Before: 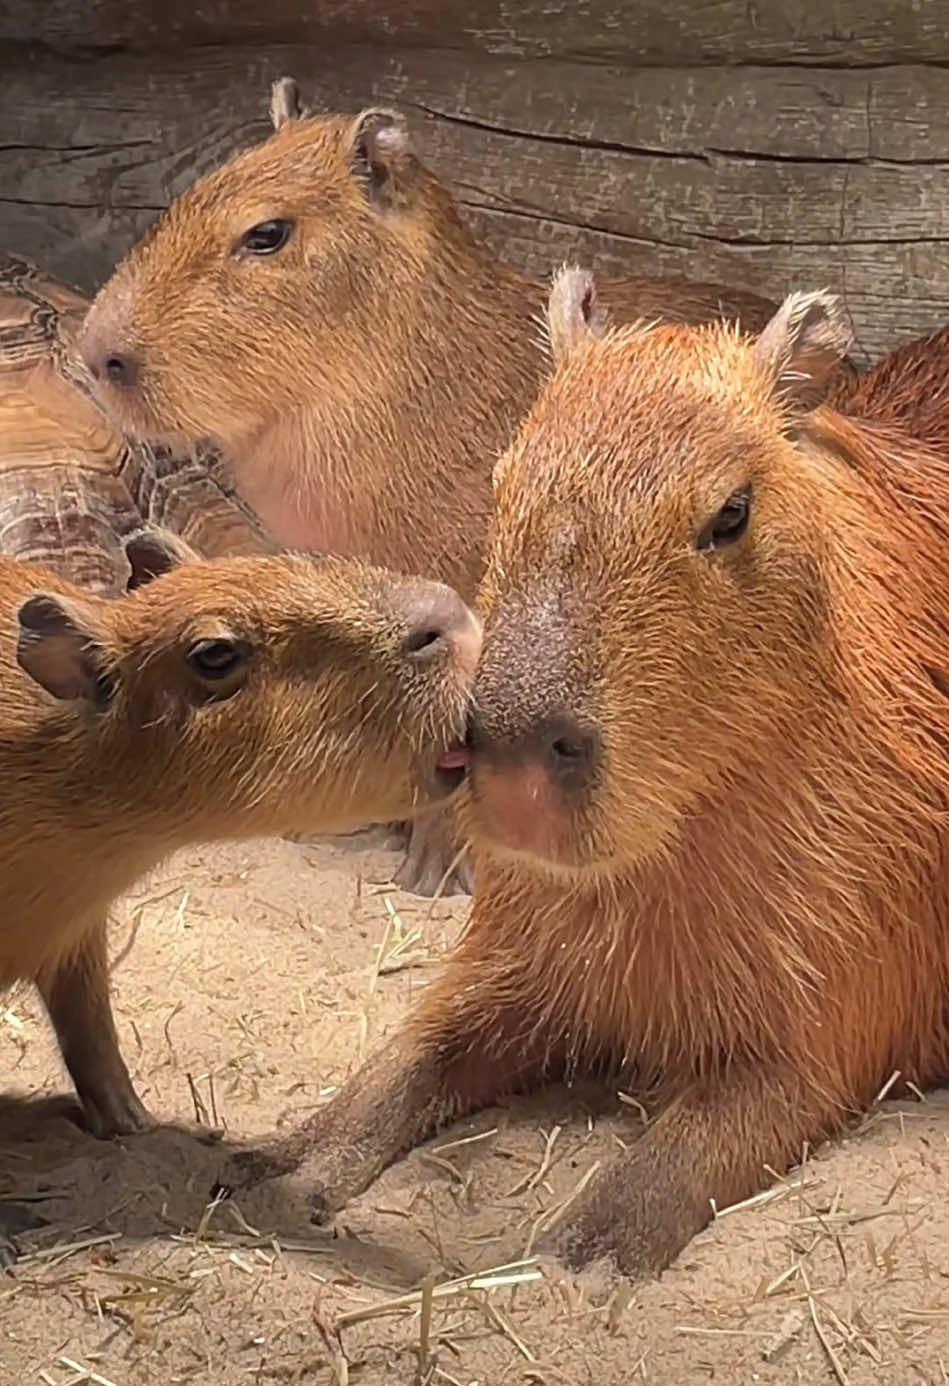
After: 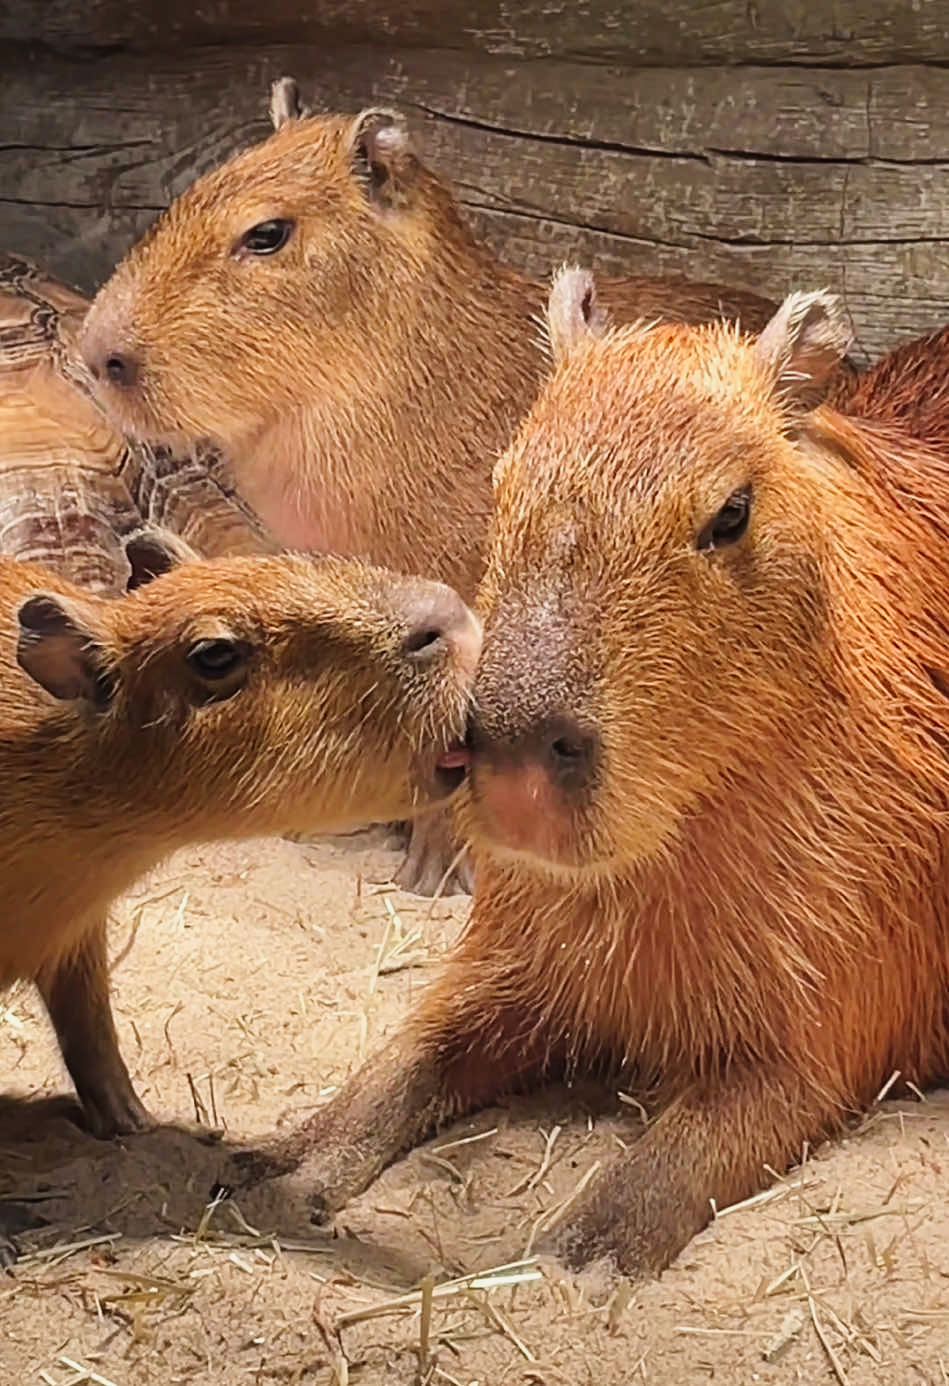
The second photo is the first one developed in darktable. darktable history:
tone curve: curves: ch0 [(0, 0.011) (0.139, 0.106) (0.295, 0.271) (0.499, 0.523) (0.739, 0.782) (0.857, 0.879) (1, 0.967)]; ch1 [(0, 0) (0.291, 0.229) (0.394, 0.365) (0.469, 0.456) (0.507, 0.504) (0.527, 0.546) (0.571, 0.614) (0.725, 0.779) (1, 1)]; ch2 [(0, 0) (0.125, 0.089) (0.35, 0.317) (0.437, 0.42) (0.502, 0.499) (0.537, 0.551) (0.613, 0.636) (1, 1)], preserve colors none
